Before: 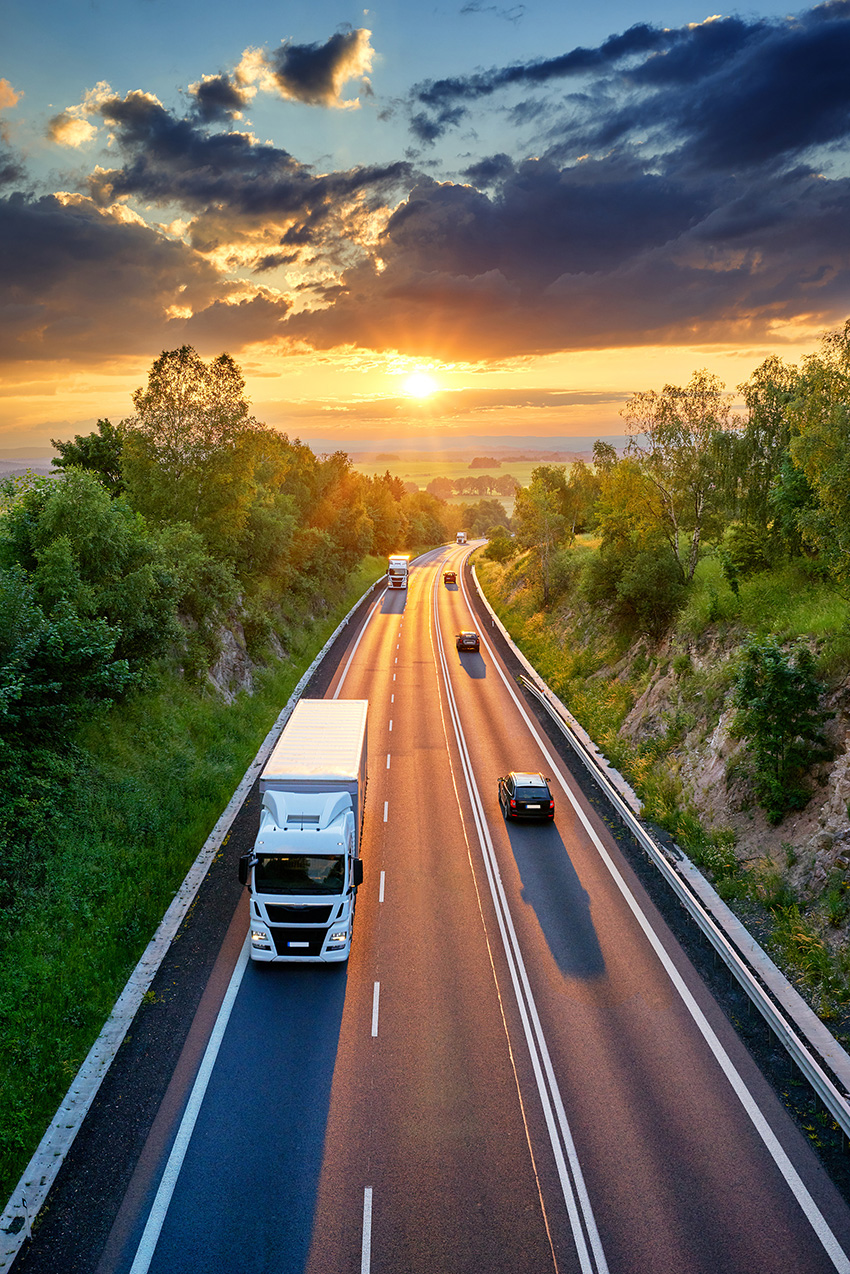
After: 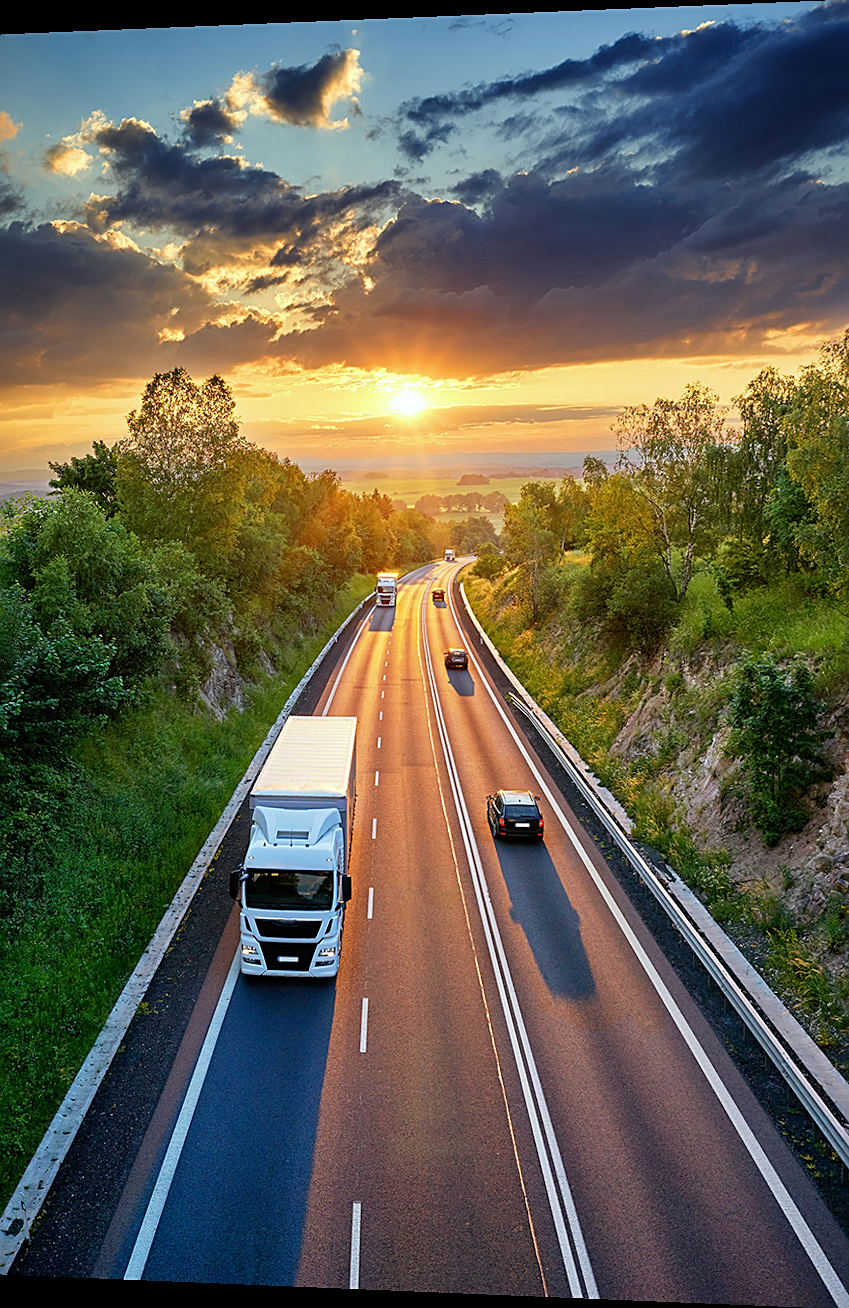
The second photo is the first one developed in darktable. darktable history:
white balance: red 0.978, blue 0.999
rotate and perspective: lens shift (horizontal) -0.055, automatic cropping off
sharpen: on, module defaults
